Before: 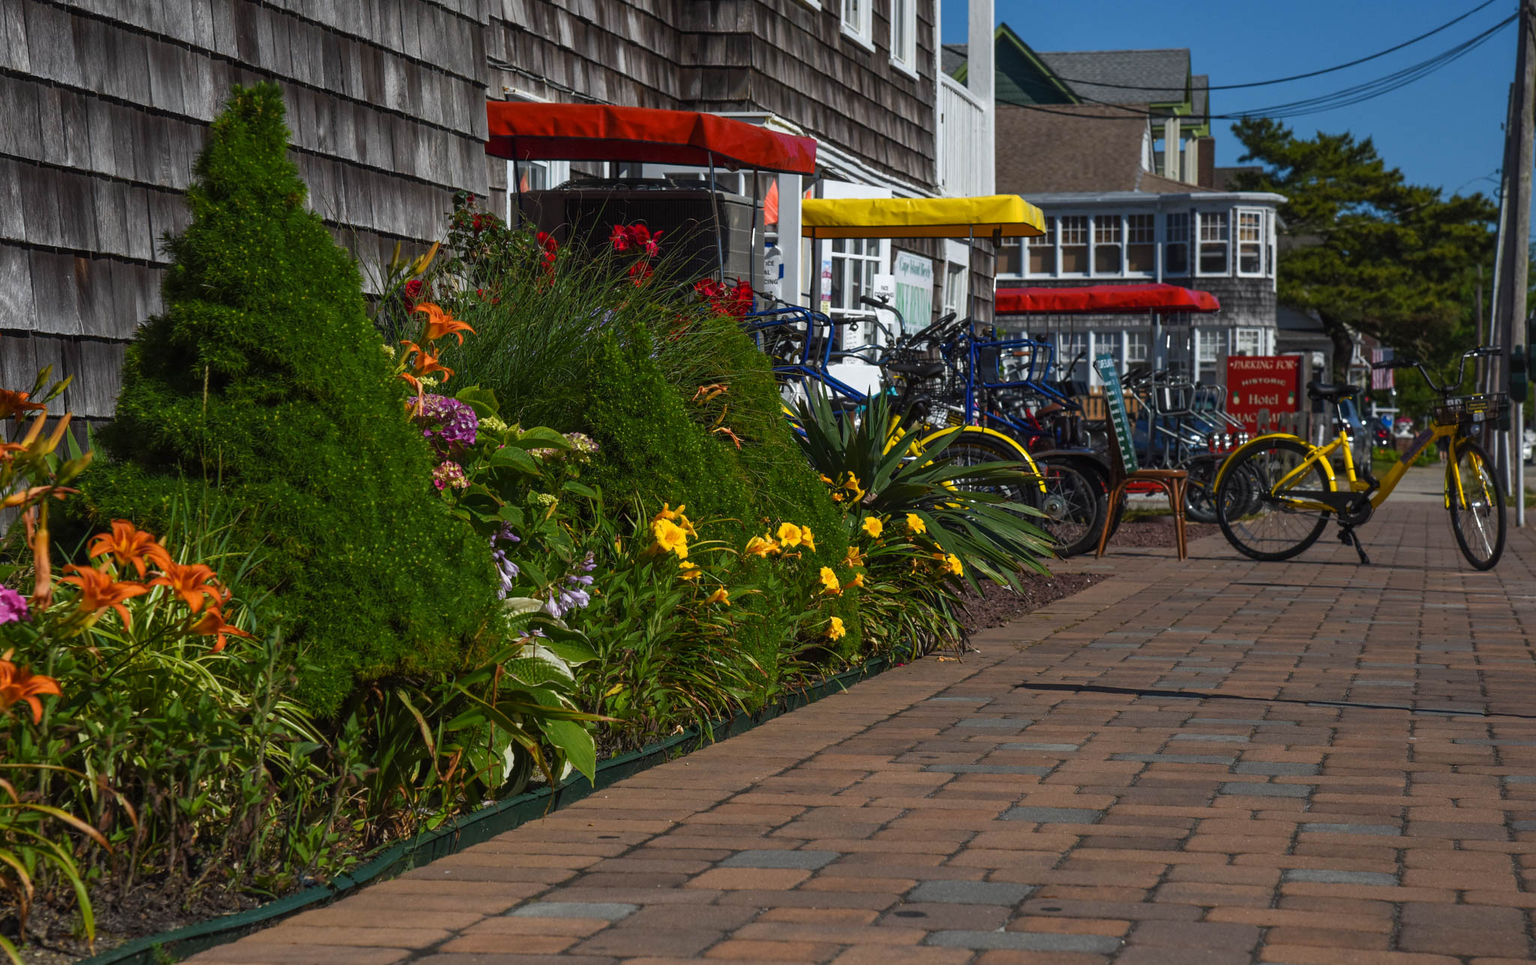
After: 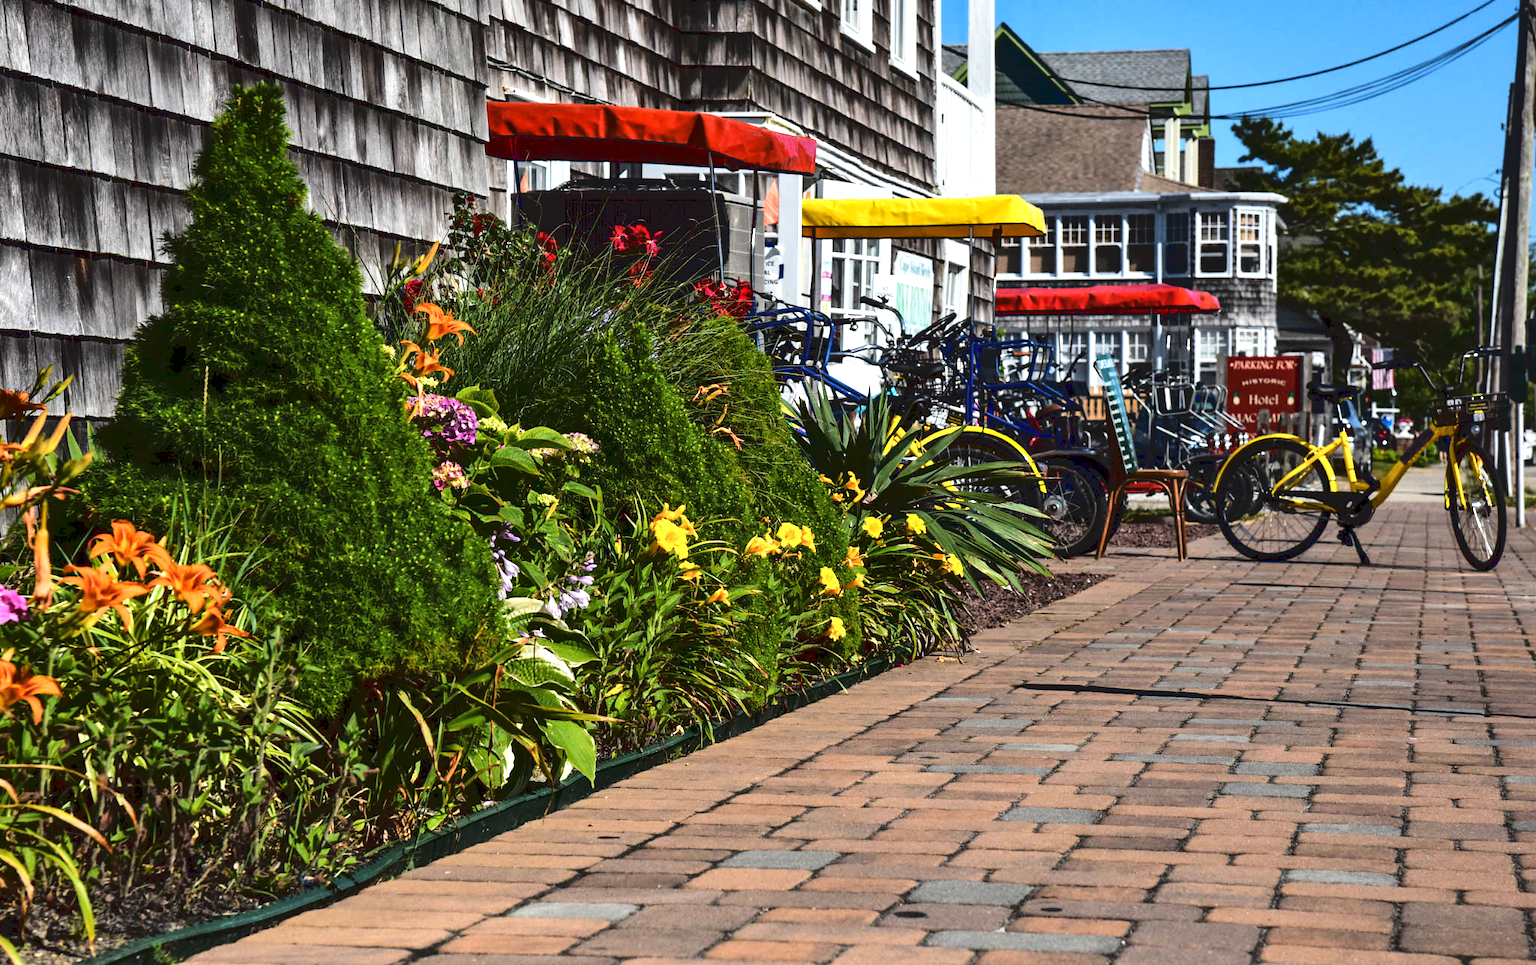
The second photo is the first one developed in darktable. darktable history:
tone curve: curves: ch0 [(0, 0) (0.003, 0.075) (0.011, 0.079) (0.025, 0.079) (0.044, 0.082) (0.069, 0.085) (0.1, 0.089) (0.136, 0.096) (0.177, 0.105) (0.224, 0.14) (0.277, 0.202) (0.335, 0.304) (0.399, 0.417) (0.468, 0.521) (0.543, 0.636) (0.623, 0.726) (0.709, 0.801) (0.801, 0.878) (0.898, 0.927) (1, 1)], color space Lab, linked channels, preserve colors none
exposure: exposure 0.941 EV, compensate highlight preservation false
contrast equalizer: y [[0.531, 0.548, 0.559, 0.557, 0.544, 0.527], [0.5 ×6], [0.5 ×6], [0 ×6], [0 ×6]]
